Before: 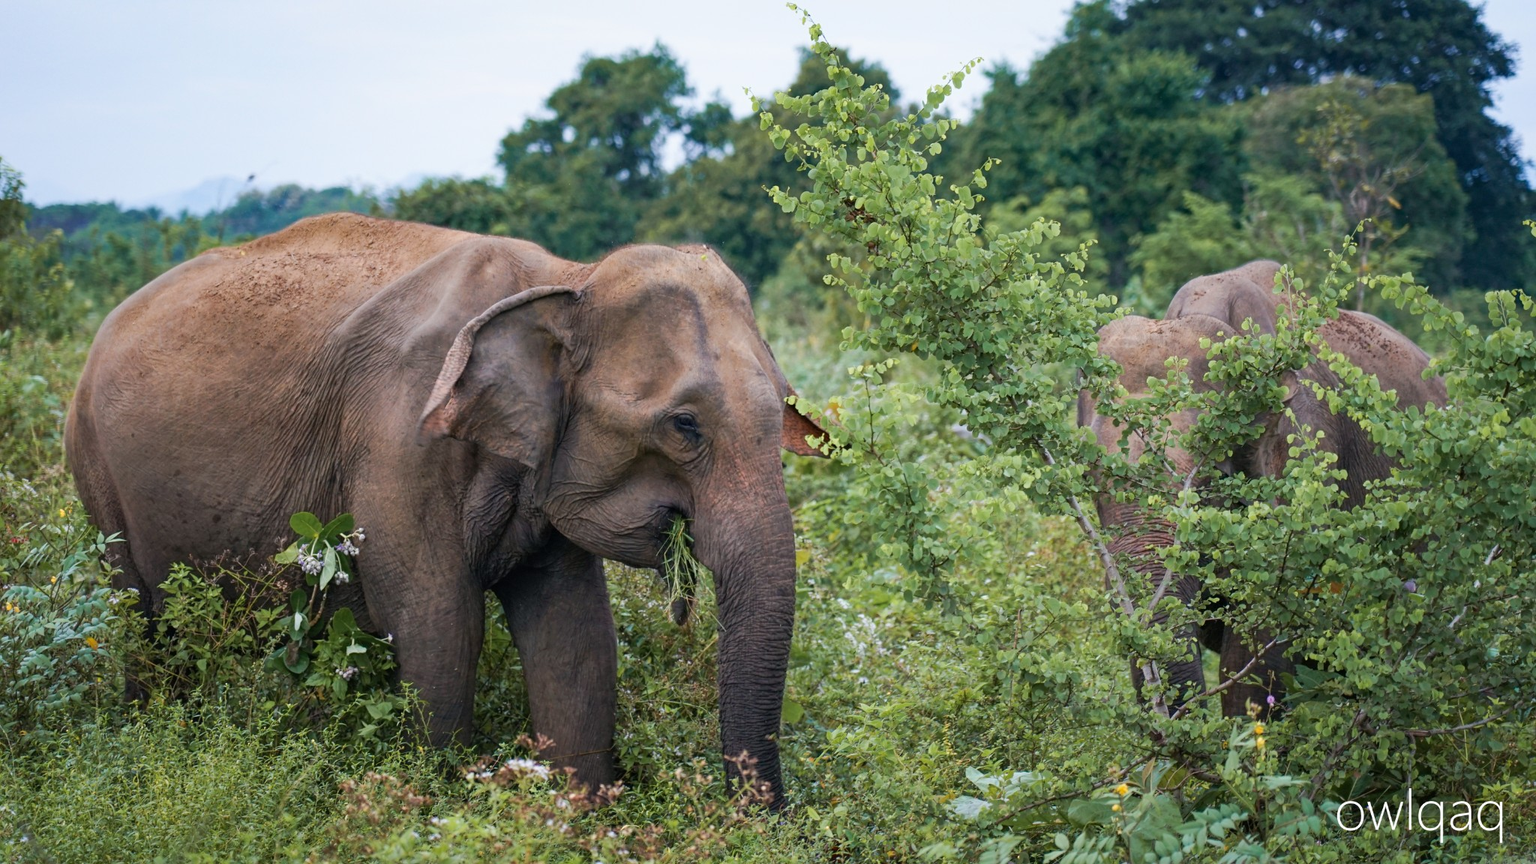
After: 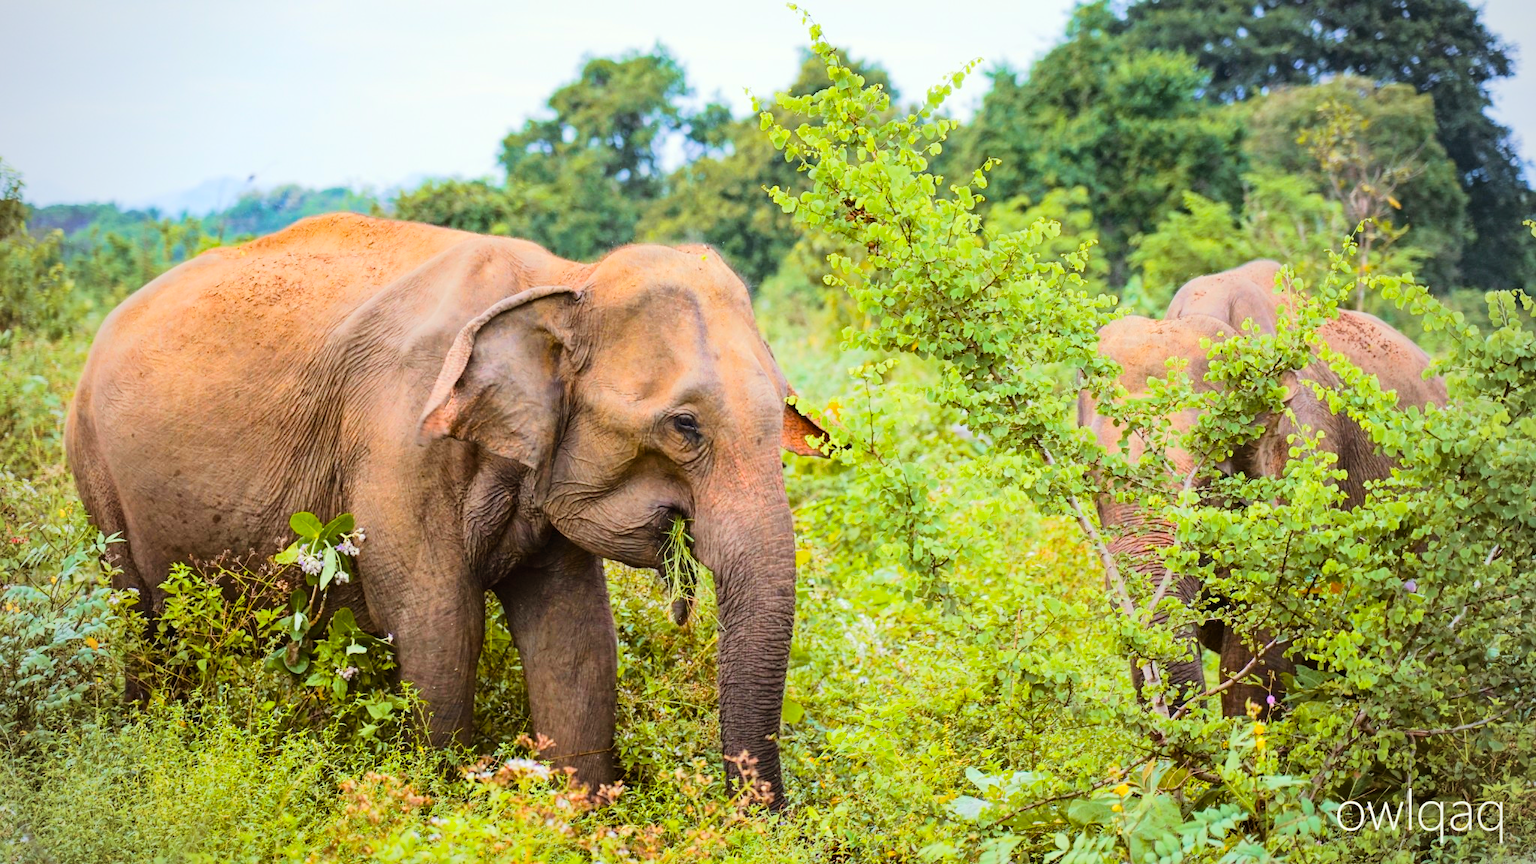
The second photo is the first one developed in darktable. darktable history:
tone equalizer: -7 EV 0.146 EV, -6 EV 0.588 EV, -5 EV 1.16 EV, -4 EV 1.35 EV, -3 EV 1.17 EV, -2 EV 0.6 EV, -1 EV 0.146 EV, edges refinement/feathering 500, mask exposure compensation -1.57 EV, preserve details no
vignetting: brightness -0.294
color balance rgb: shadows lift › chroma 0.795%, shadows lift › hue 113.08°, power › luminance 9.768%, power › chroma 2.824%, power › hue 57.32°, perceptual saturation grading › global saturation 30.439%
